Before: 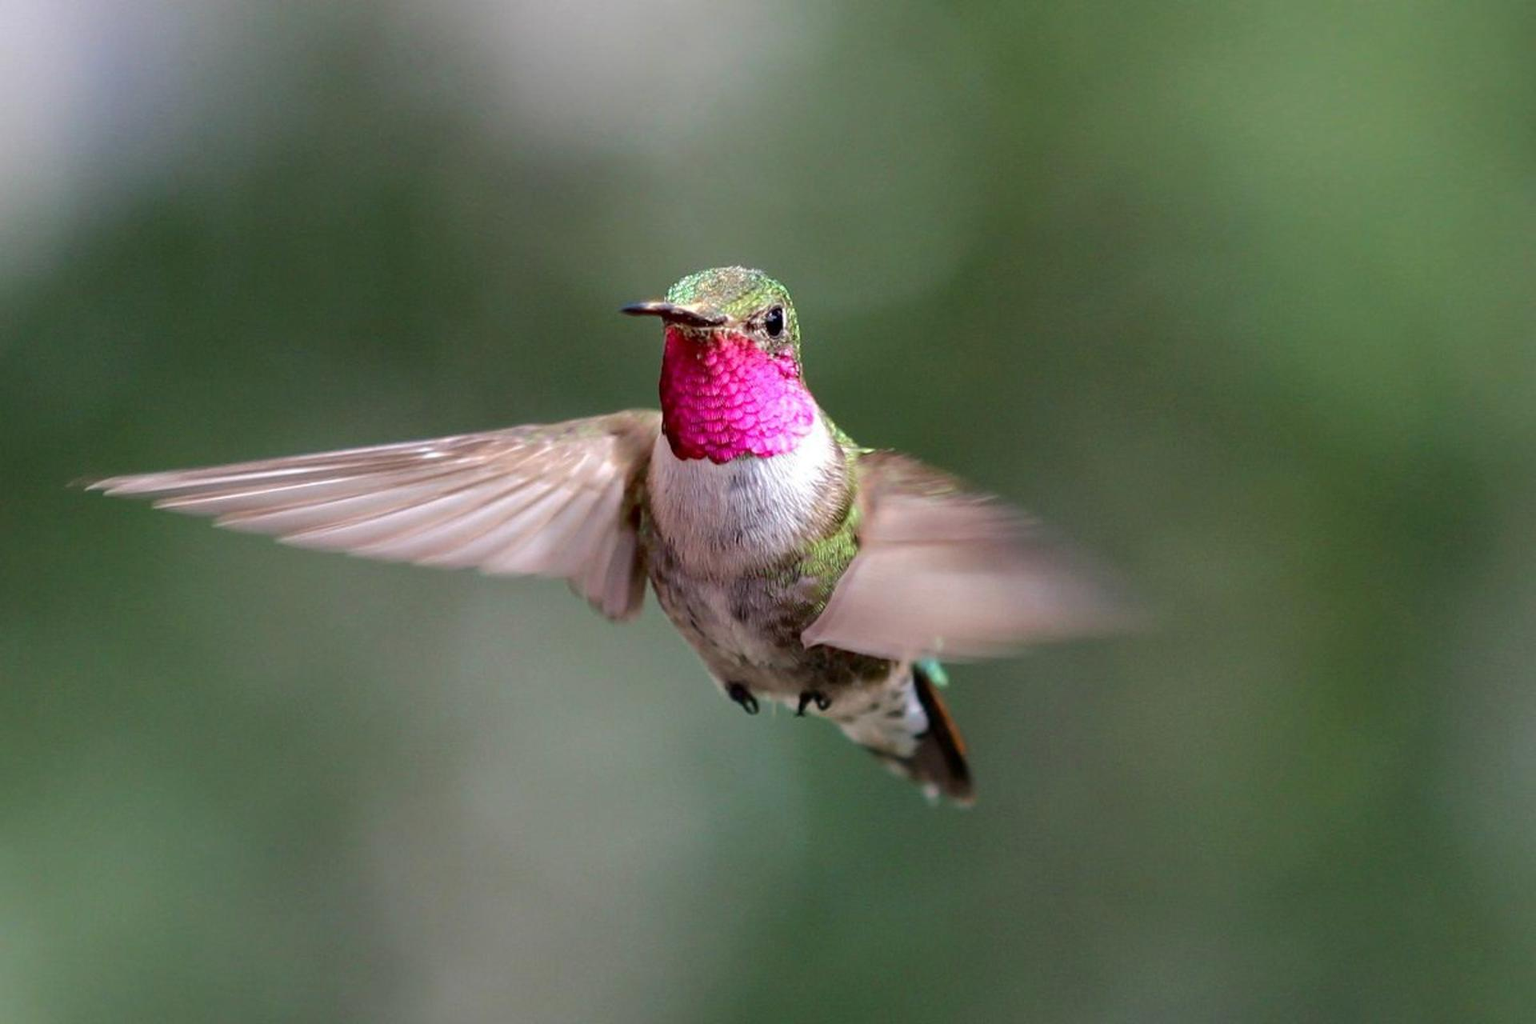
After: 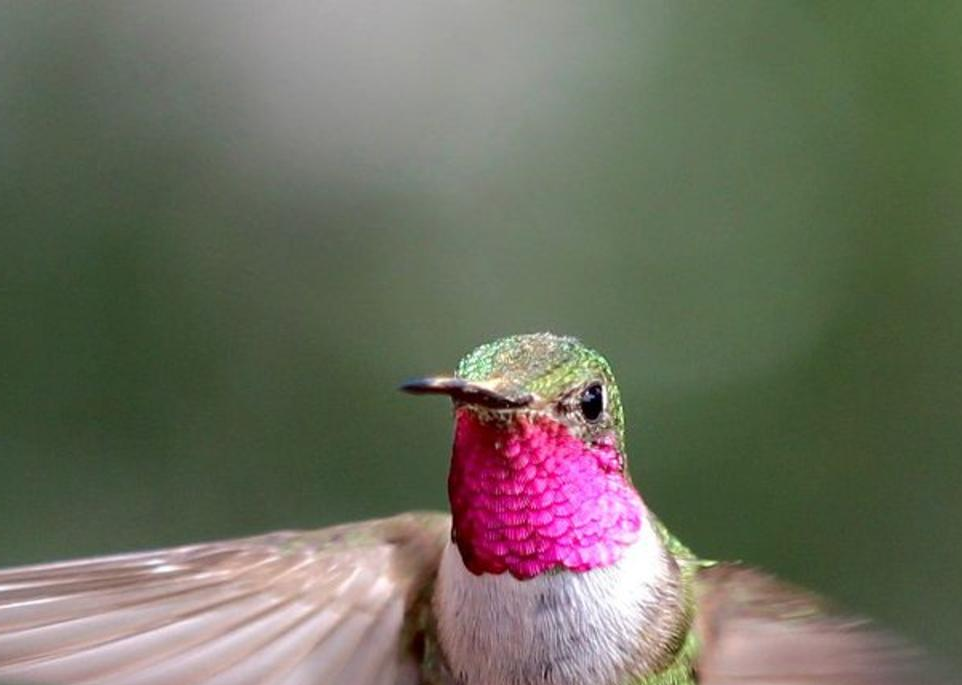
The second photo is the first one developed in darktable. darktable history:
crop: left 19.595%, right 30.255%, bottom 46.442%
